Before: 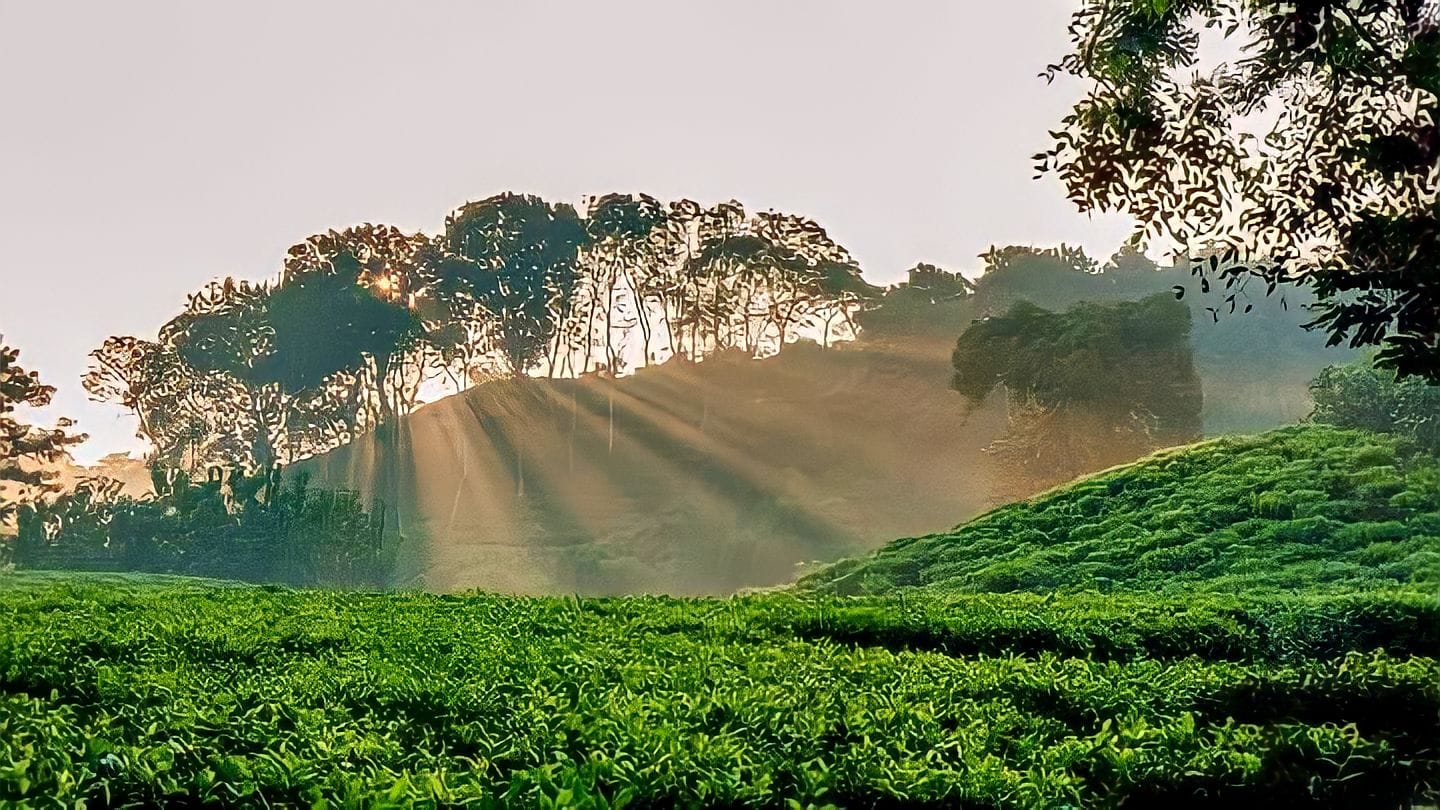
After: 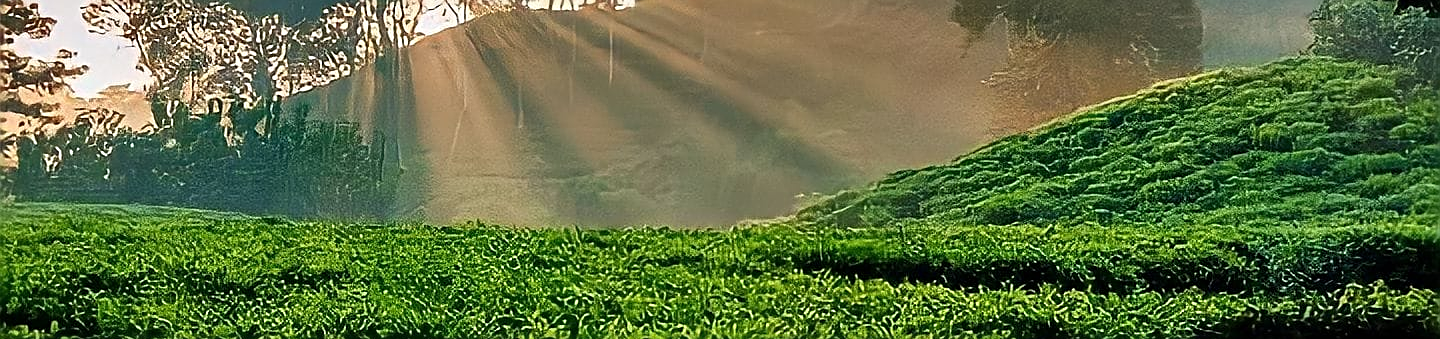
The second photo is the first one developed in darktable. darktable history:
sharpen: on, module defaults
crop: top 45.551%, bottom 12.262%
